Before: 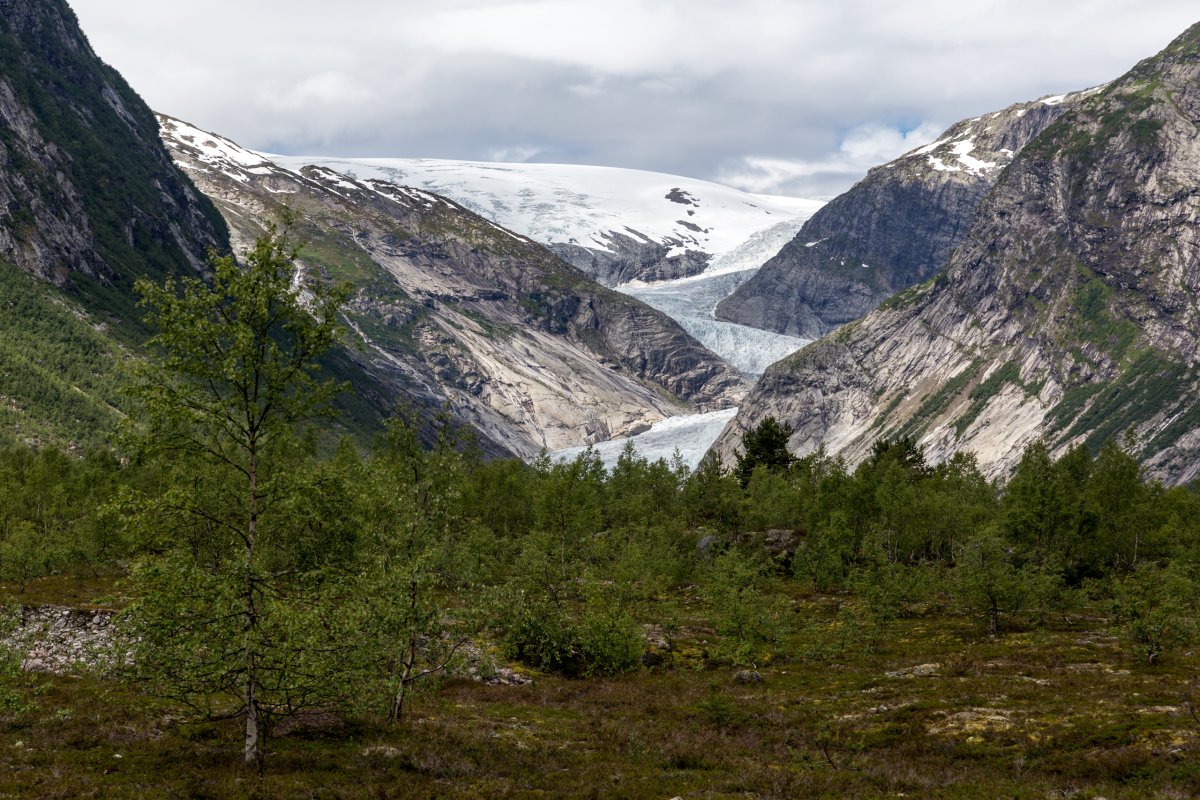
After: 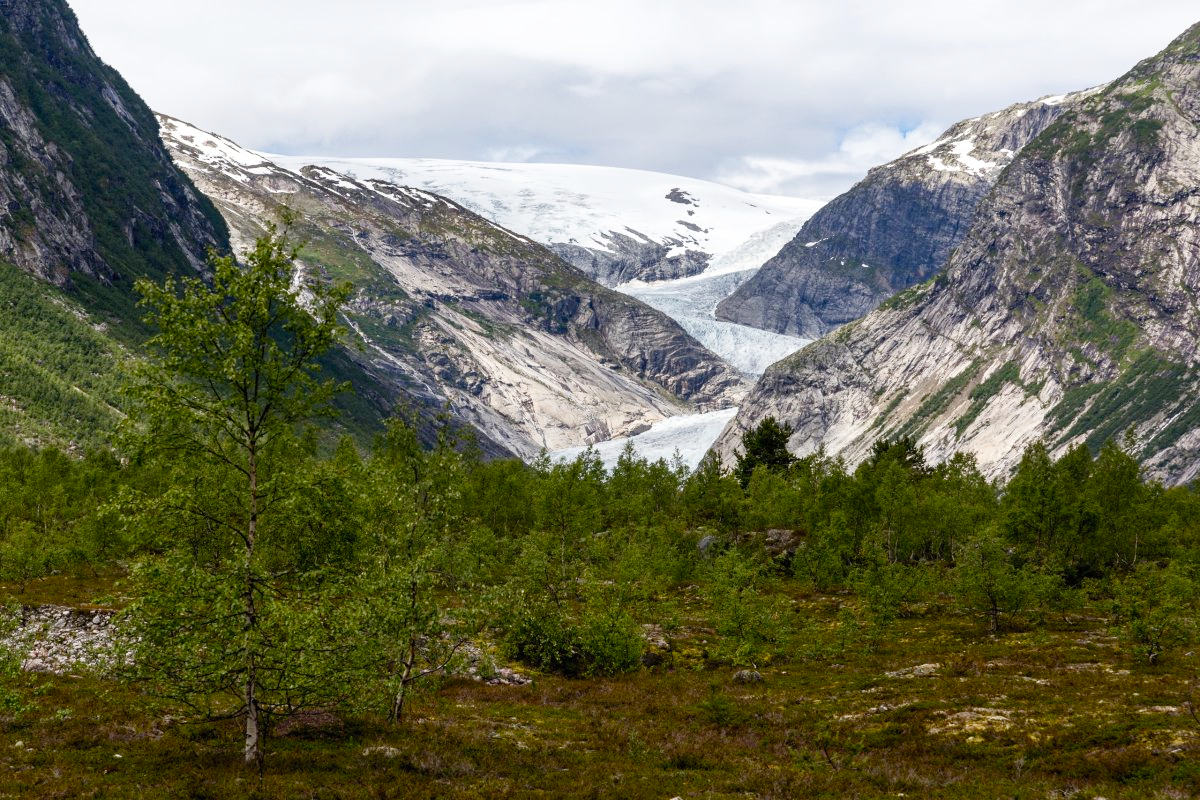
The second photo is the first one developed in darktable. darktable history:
contrast brightness saturation: contrast 0.201, brightness 0.163, saturation 0.221
color balance rgb: perceptual saturation grading › global saturation 20%, perceptual saturation grading › highlights -50.523%, perceptual saturation grading › shadows 30.686%, global vibrance -23.501%
